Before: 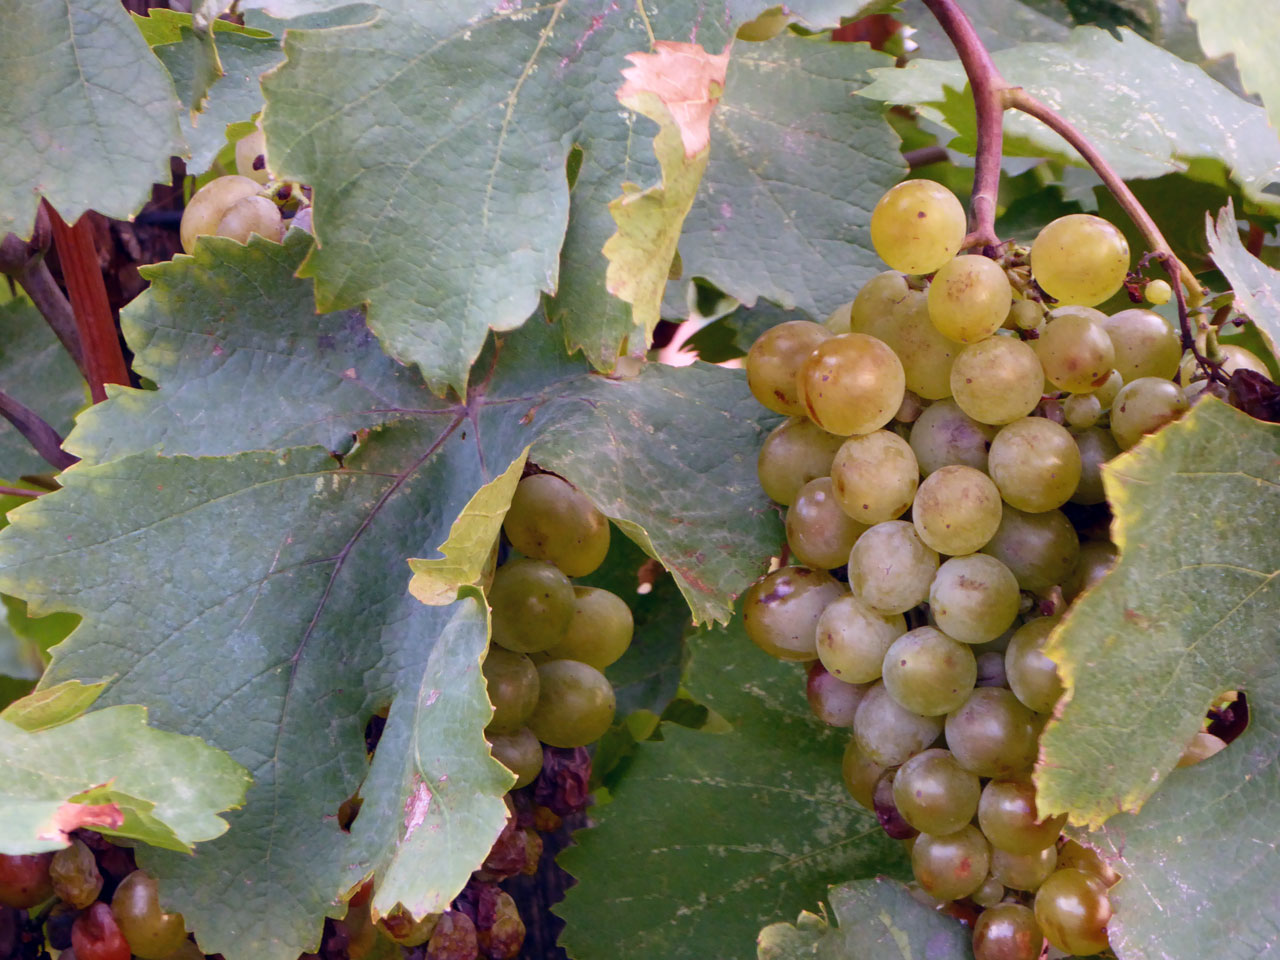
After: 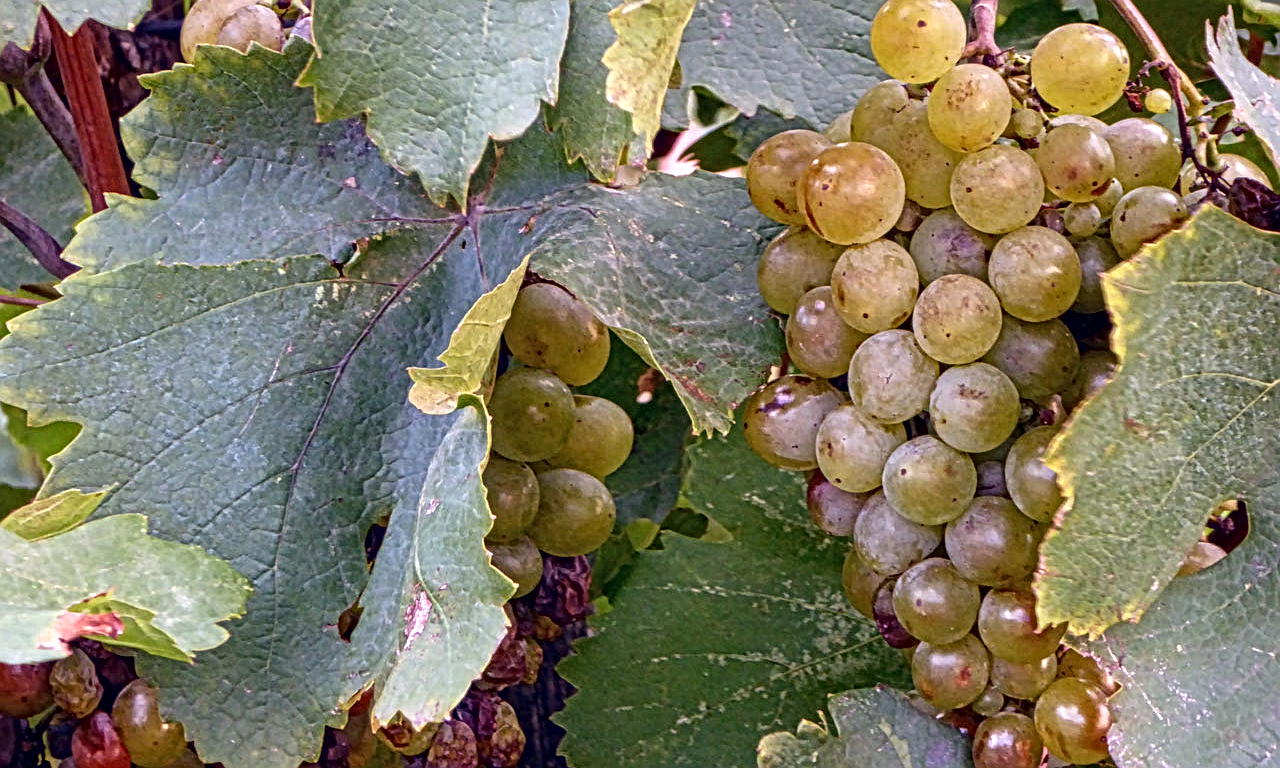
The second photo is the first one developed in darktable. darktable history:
local contrast: mode bilateral grid, contrast 20, coarseness 3, detail 300%, midtone range 0.2
levels: levels [0, 0.476, 0.951]
crop and rotate: top 19.998%
